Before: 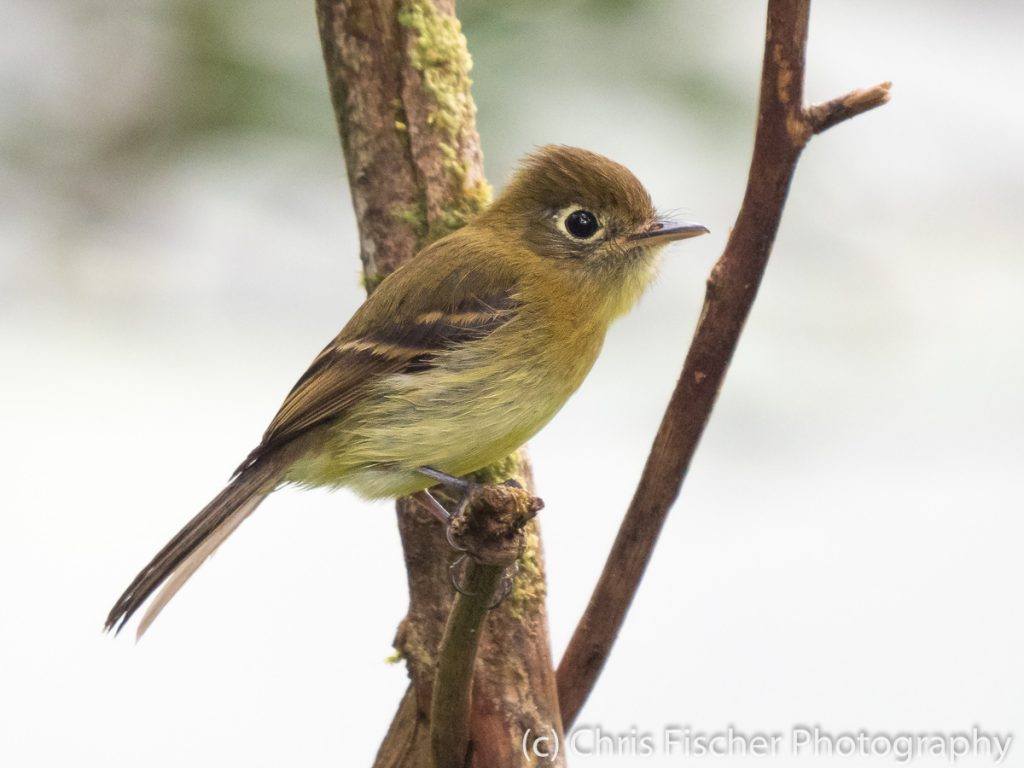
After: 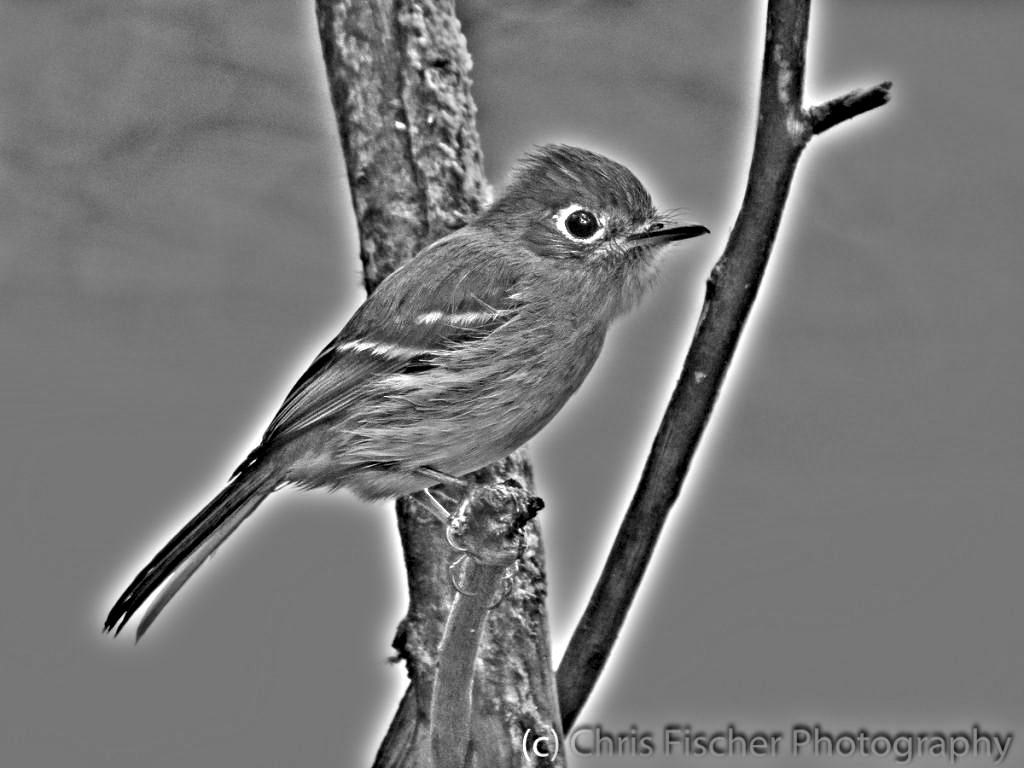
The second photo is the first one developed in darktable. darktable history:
color contrast: green-magenta contrast 1.69, blue-yellow contrast 1.49
highpass: on, module defaults
